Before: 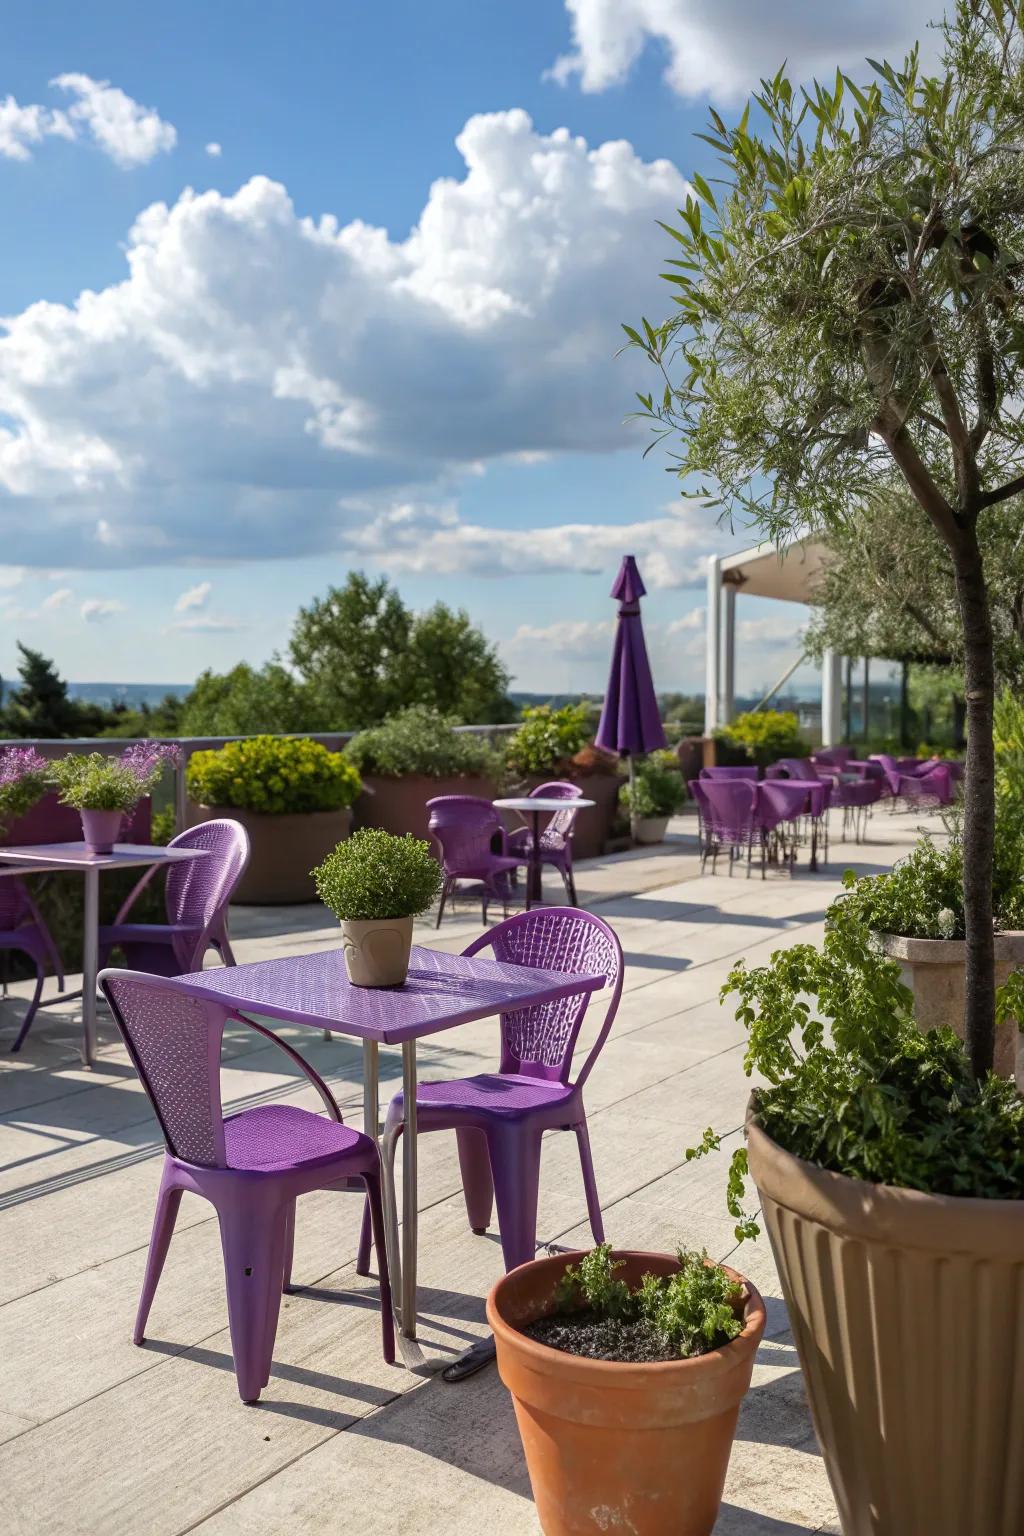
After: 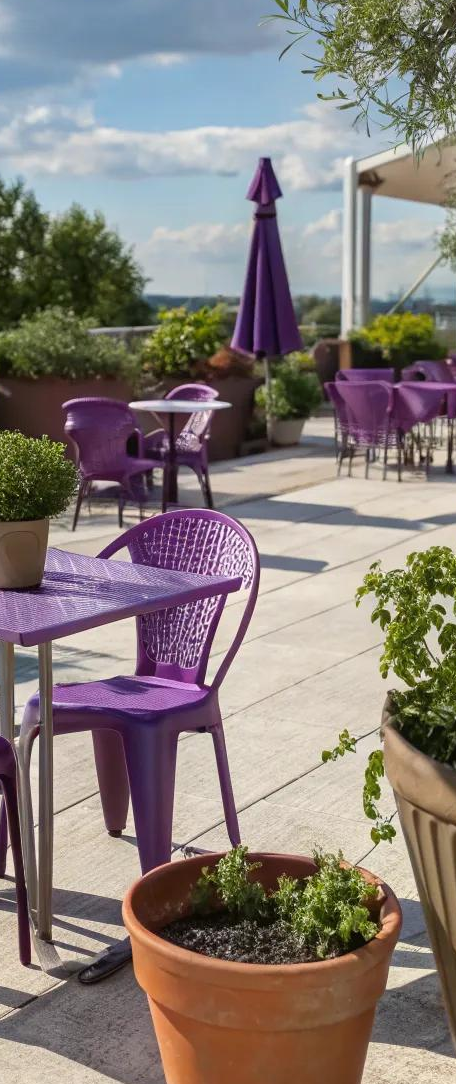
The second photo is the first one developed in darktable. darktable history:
crop: left 35.642%, top 25.965%, right 19.793%, bottom 3.456%
